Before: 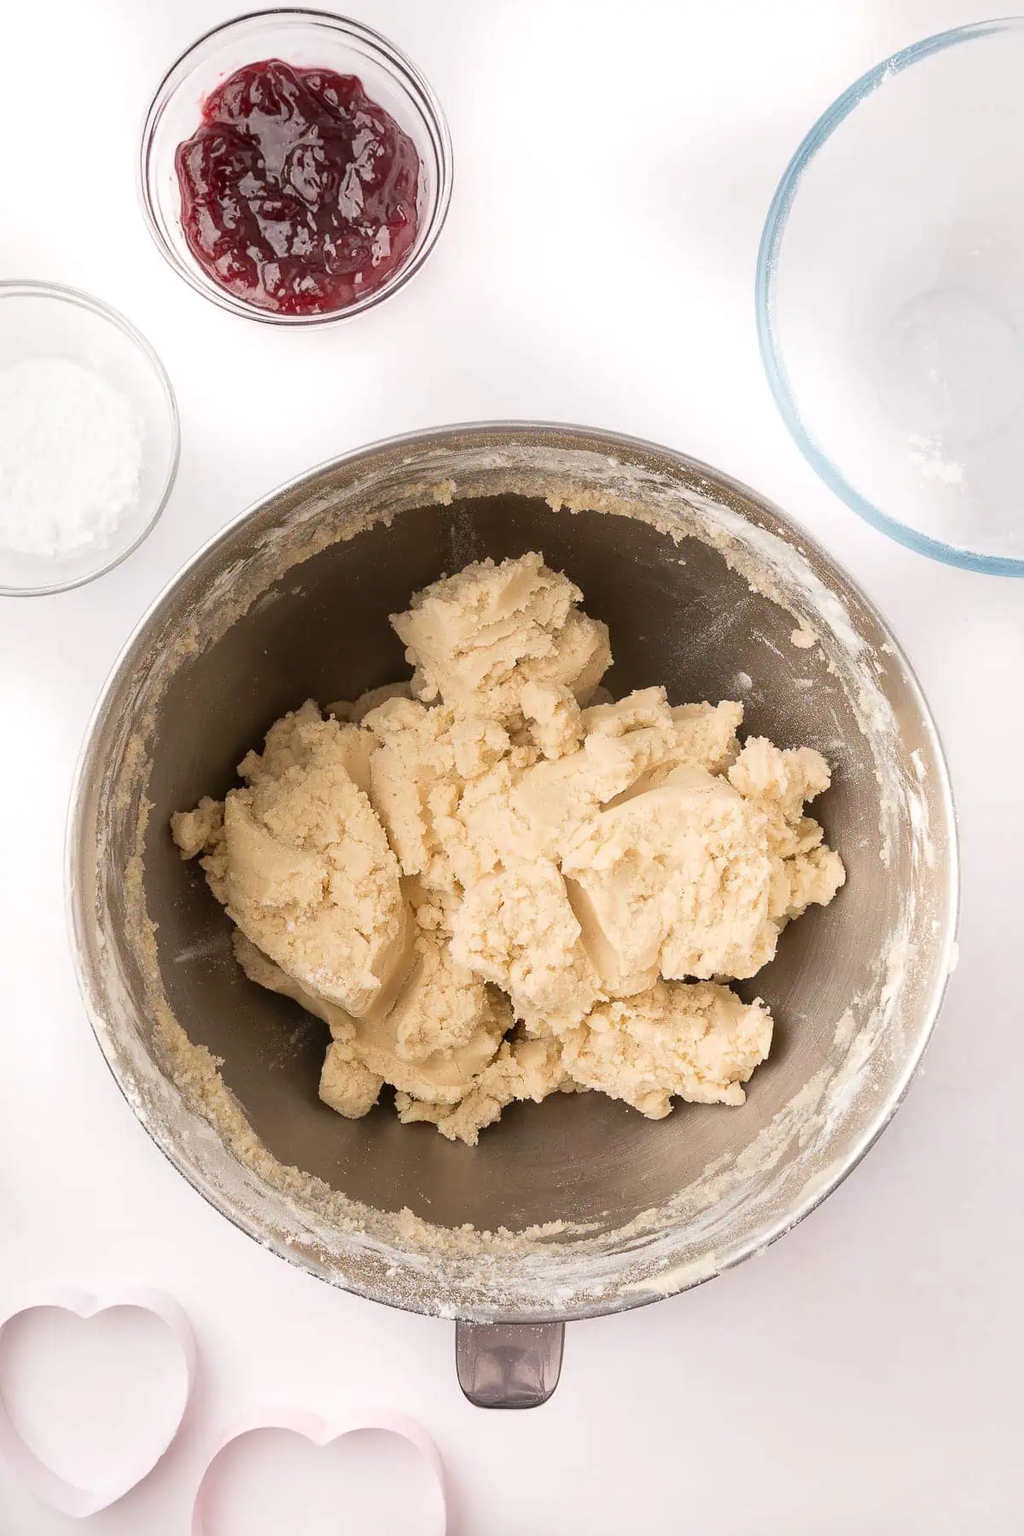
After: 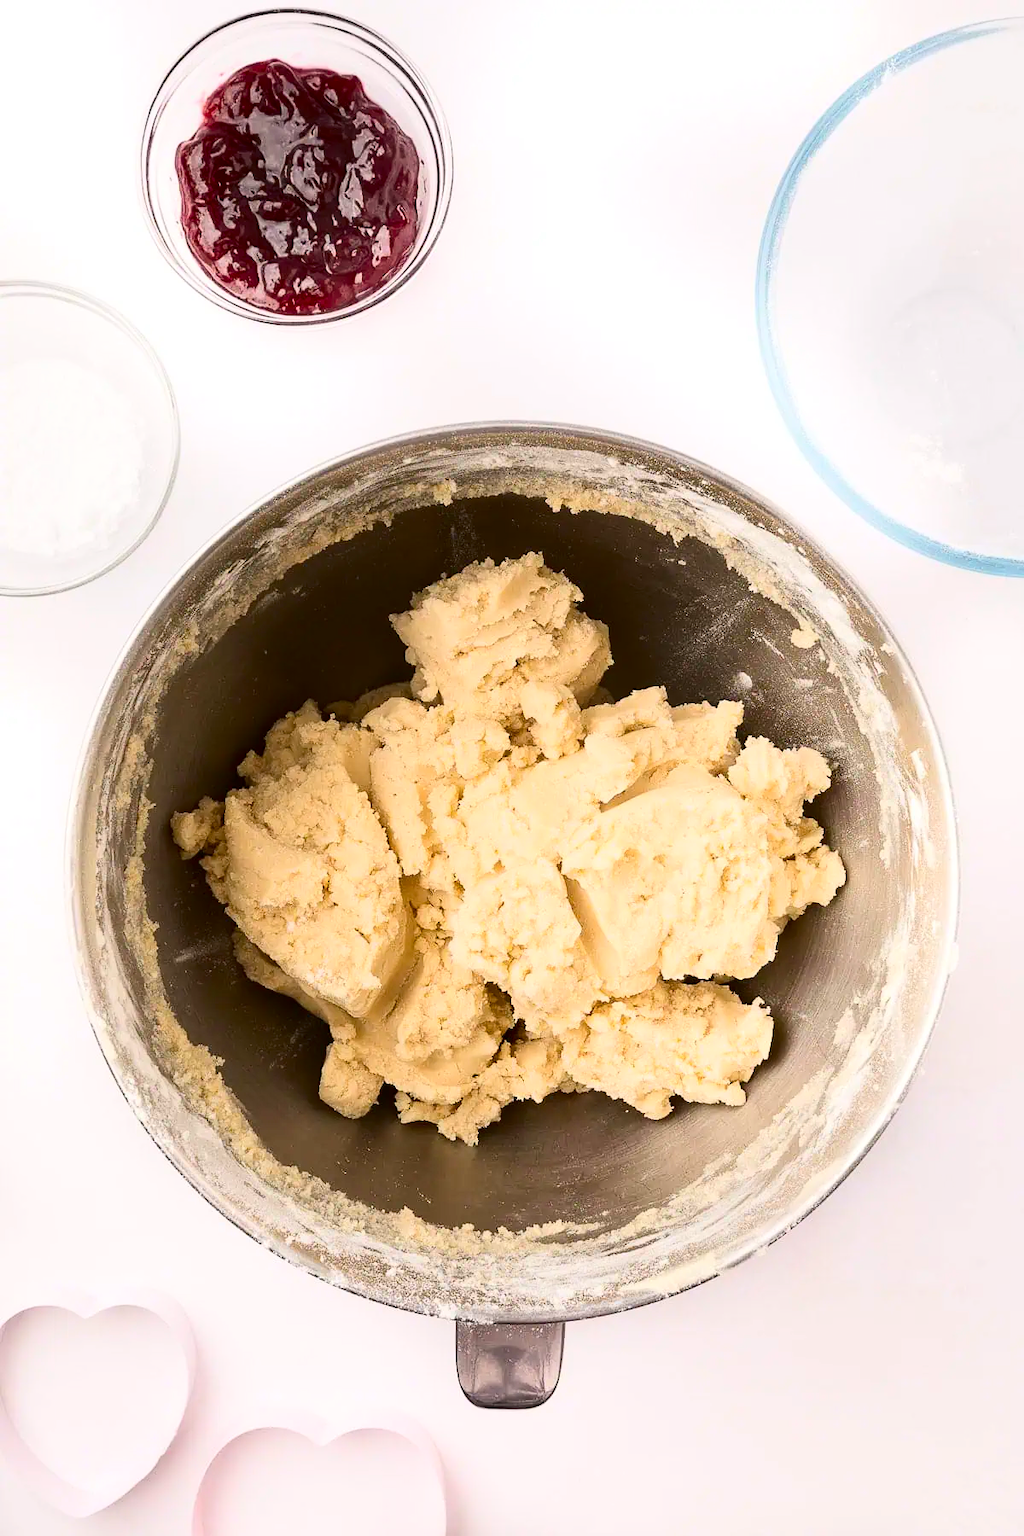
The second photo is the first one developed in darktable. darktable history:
color balance rgb: perceptual saturation grading › global saturation 20%, global vibrance 20%
contrast brightness saturation: contrast 0.28
